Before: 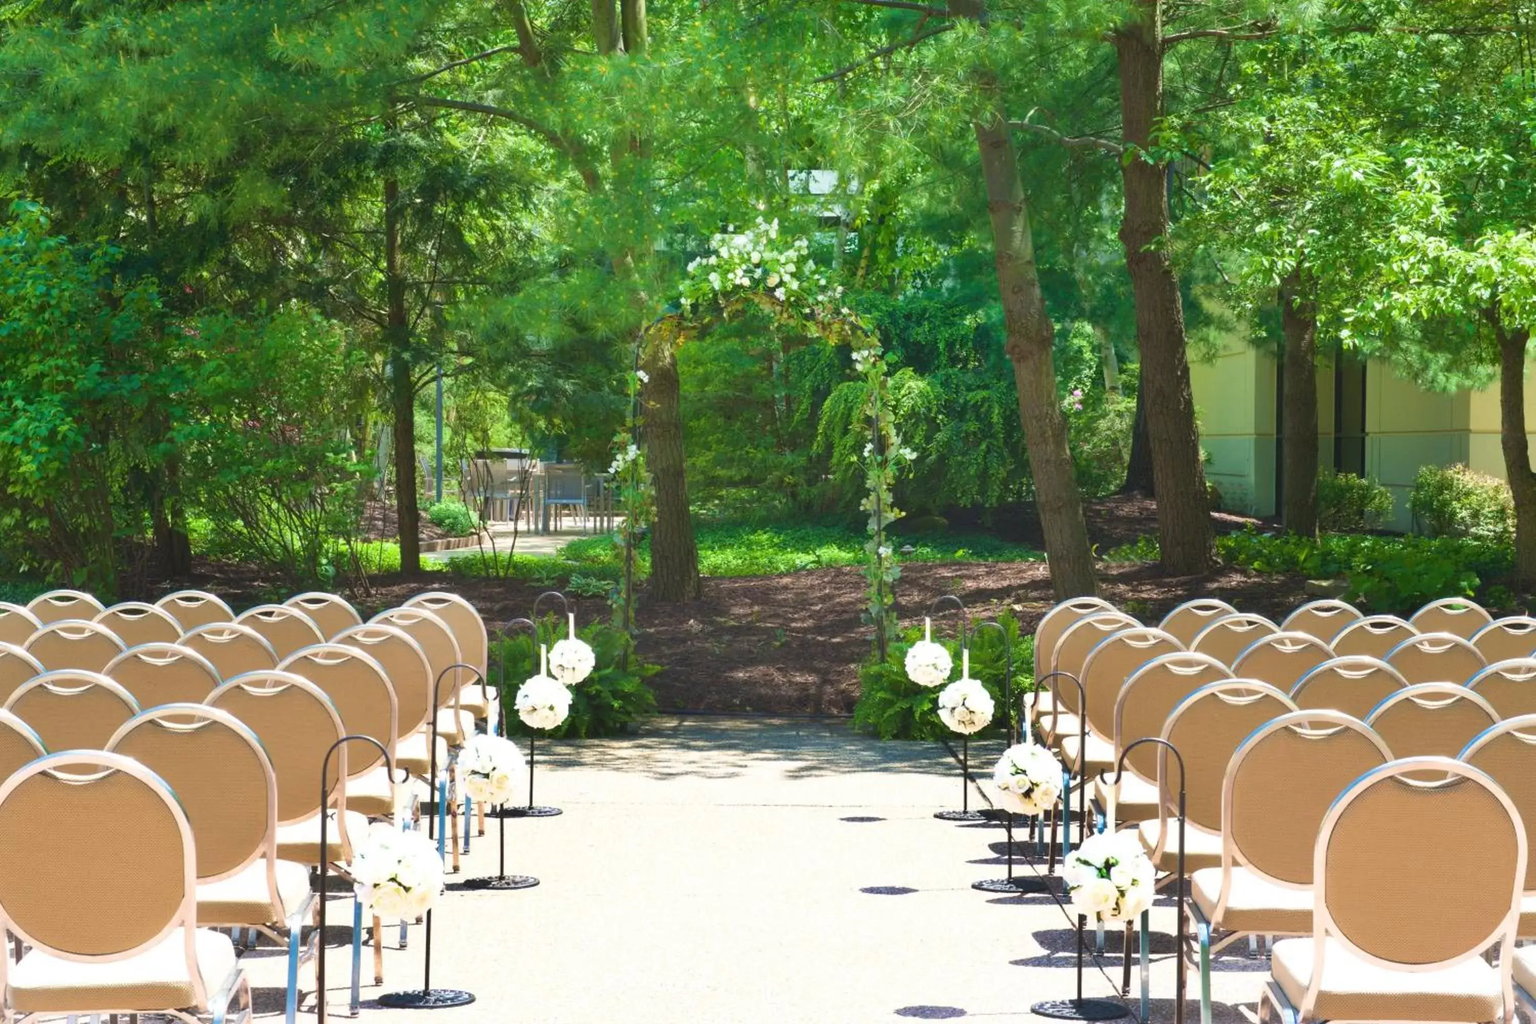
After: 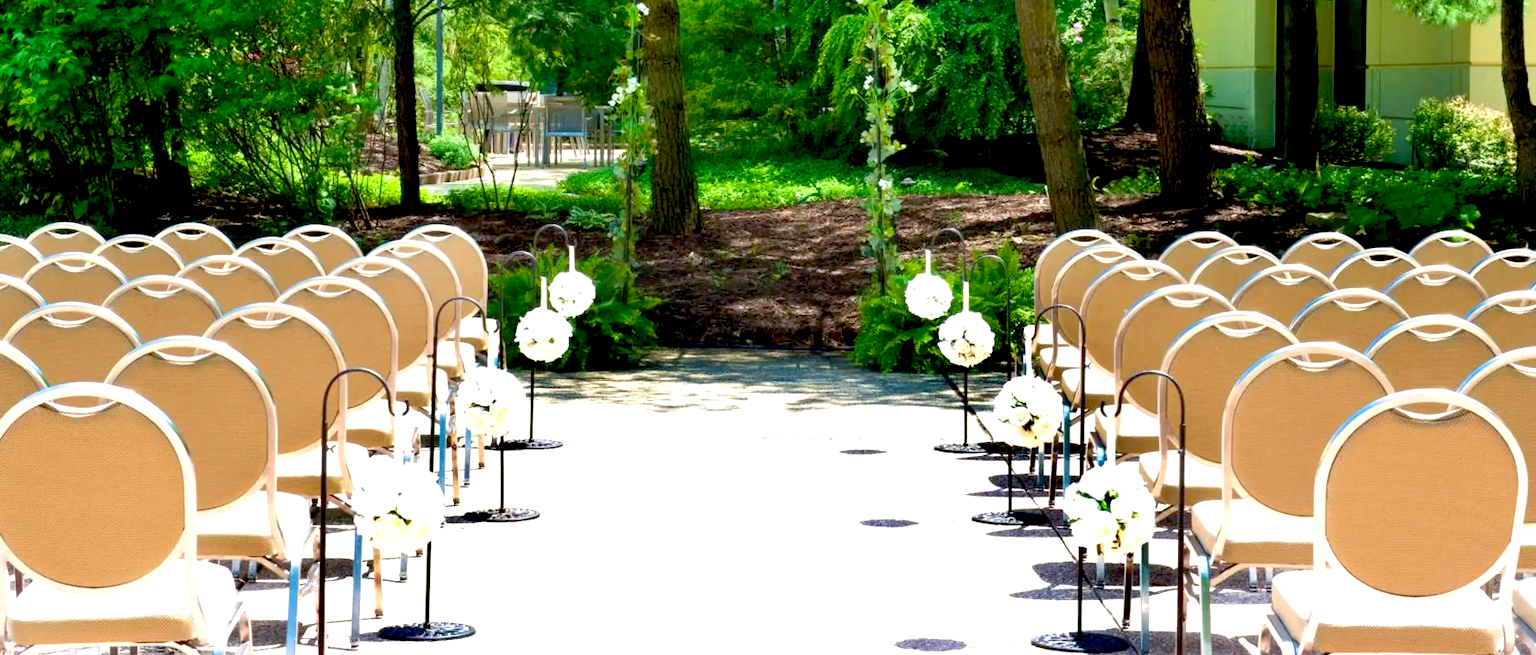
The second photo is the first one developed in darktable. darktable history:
crop and rotate: top 35.946%
exposure: black level correction 0.04, exposure 0.499 EV, compensate exposure bias true, compensate highlight preservation false
